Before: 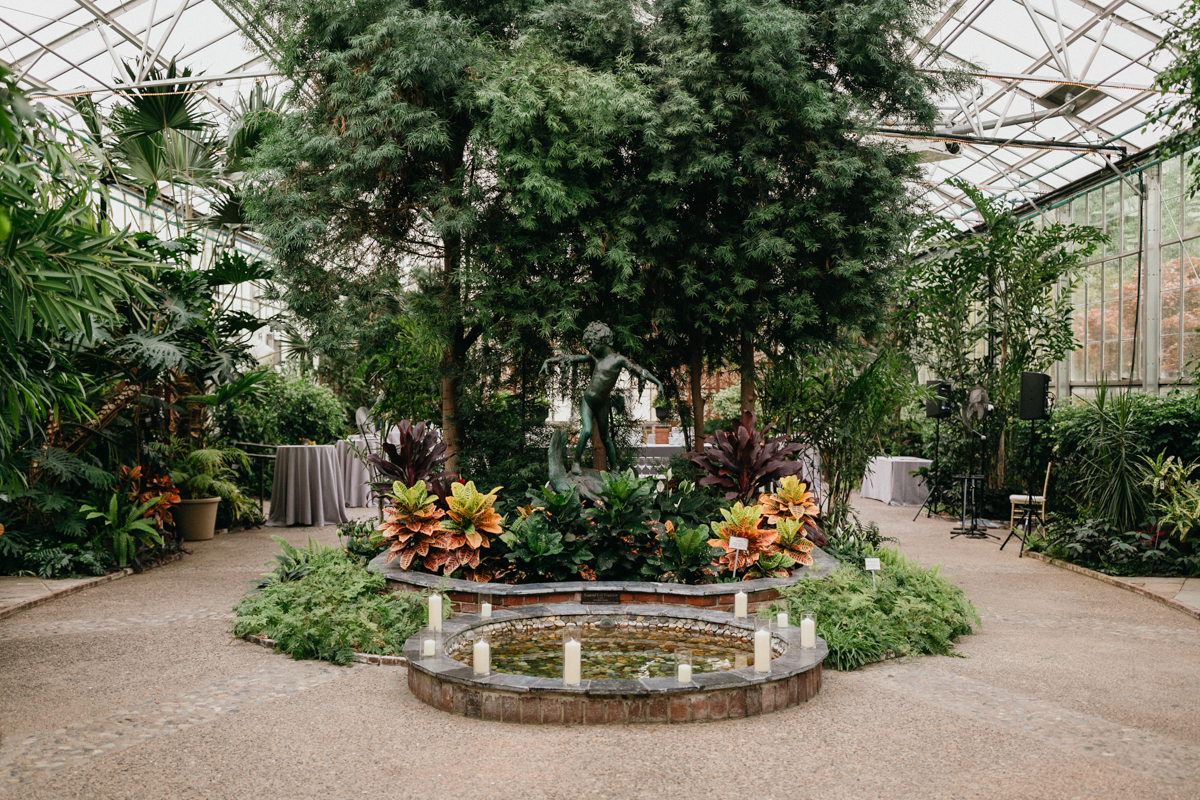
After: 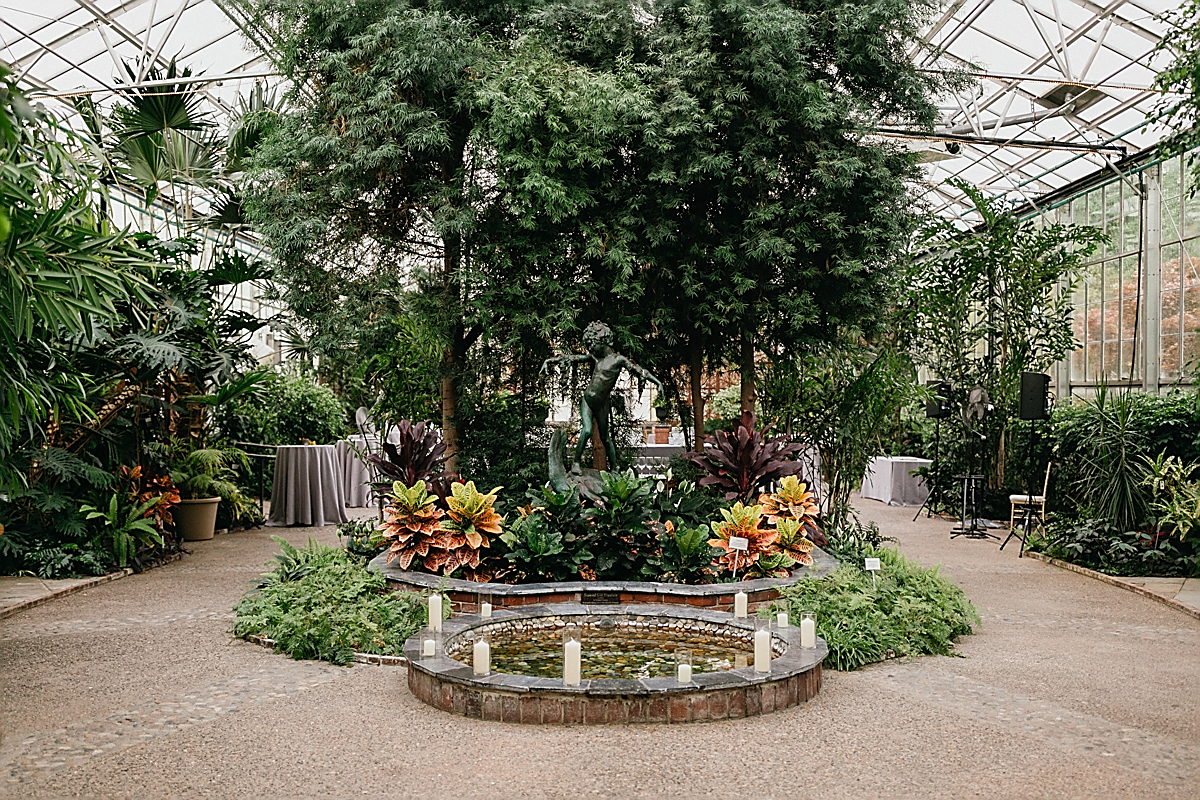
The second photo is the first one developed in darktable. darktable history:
exposure: compensate highlight preservation false
sharpen: radius 1.4, amount 1.25, threshold 0.7
